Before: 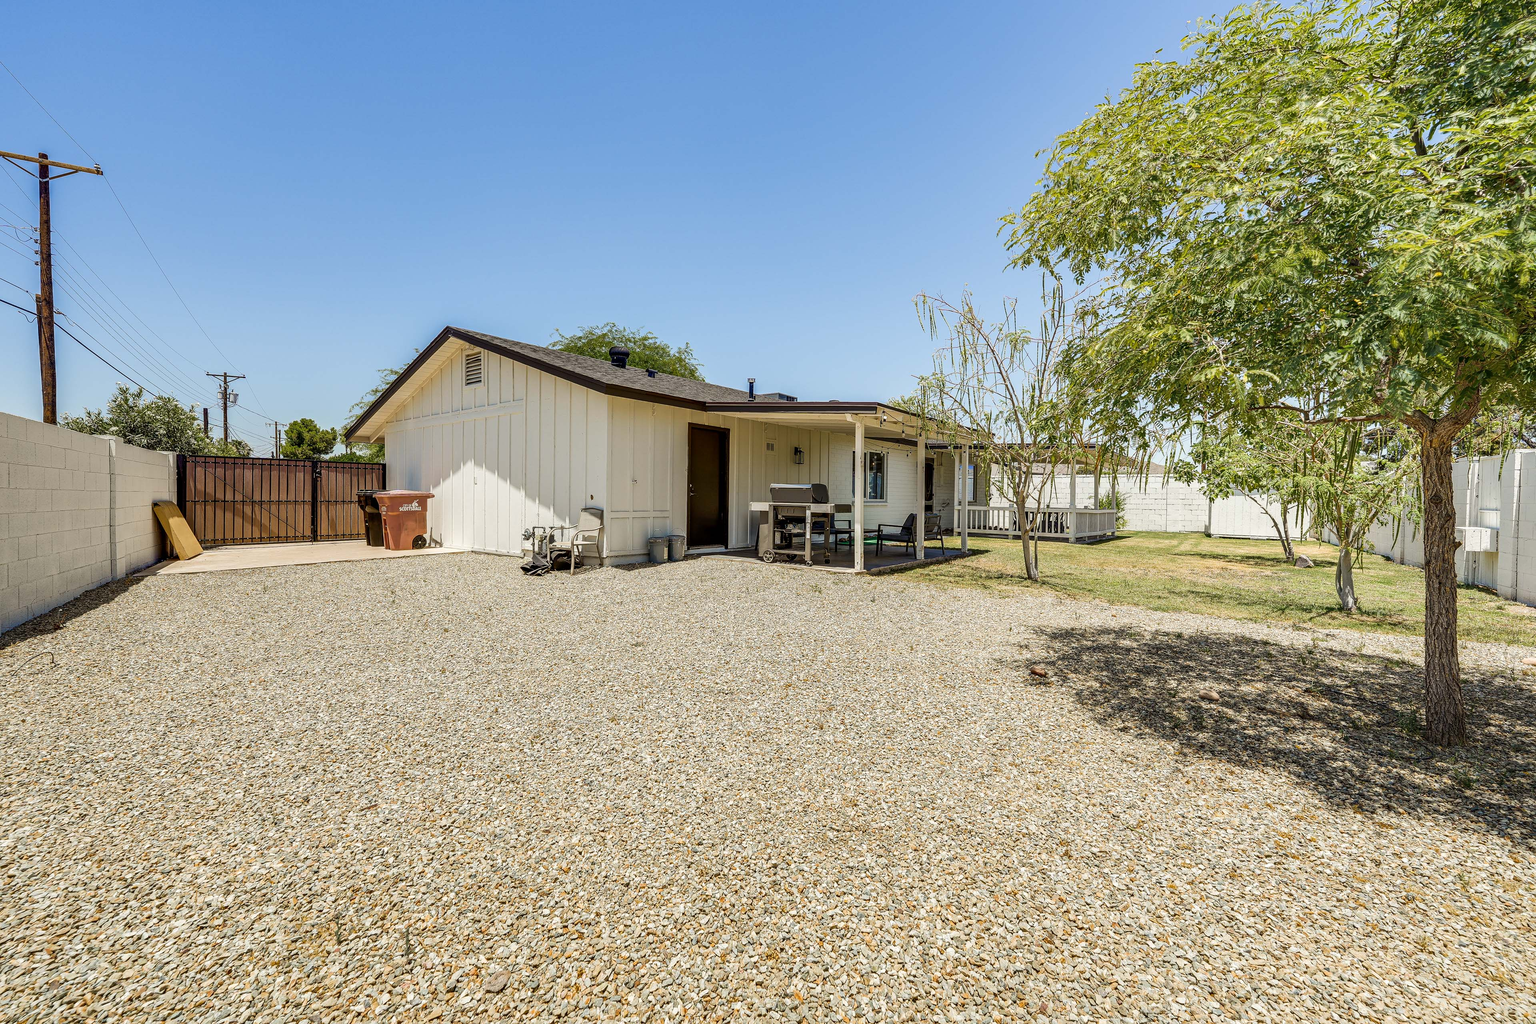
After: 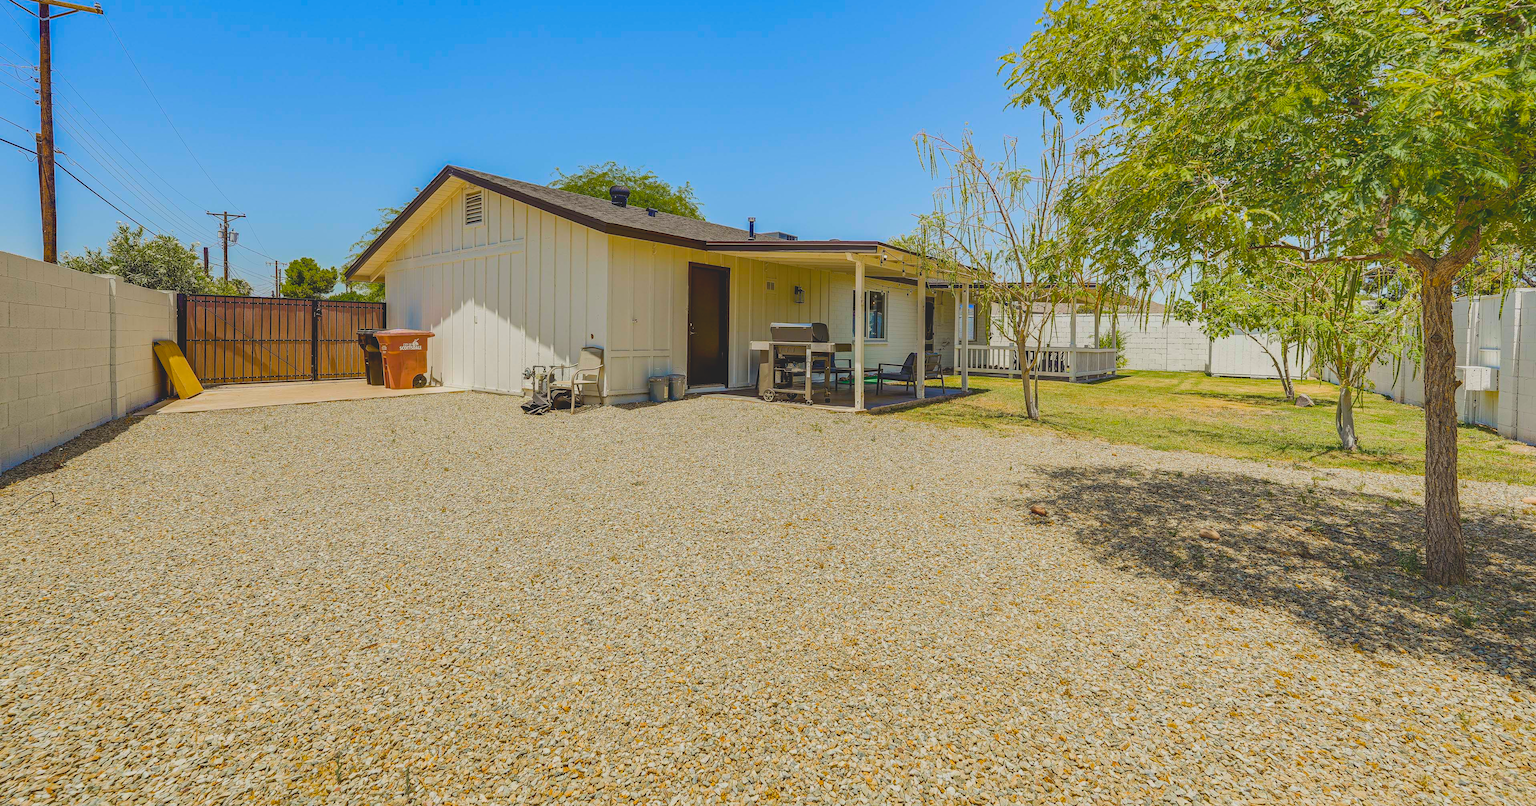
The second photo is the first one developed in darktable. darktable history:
color balance rgb: linear chroma grading › global chroma 13.3%, global vibrance 41.49%
haze removal: compatibility mode true, adaptive false
contrast brightness saturation: contrast -0.28
crop and rotate: top 15.774%, bottom 5.506%
